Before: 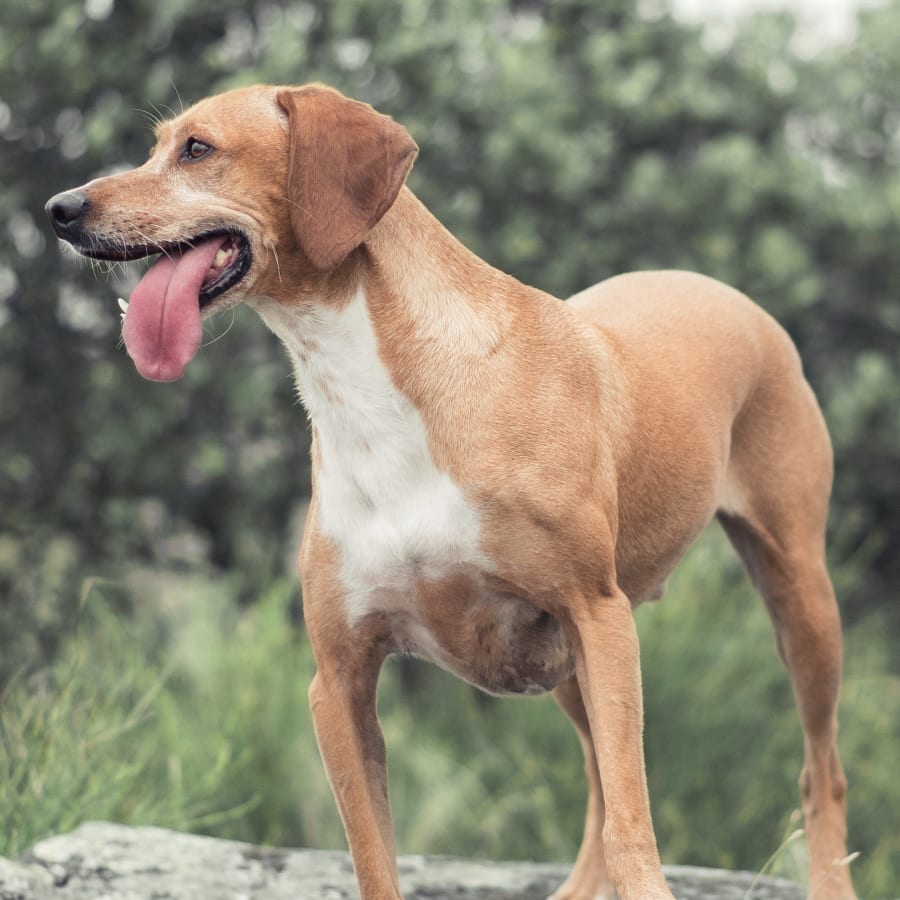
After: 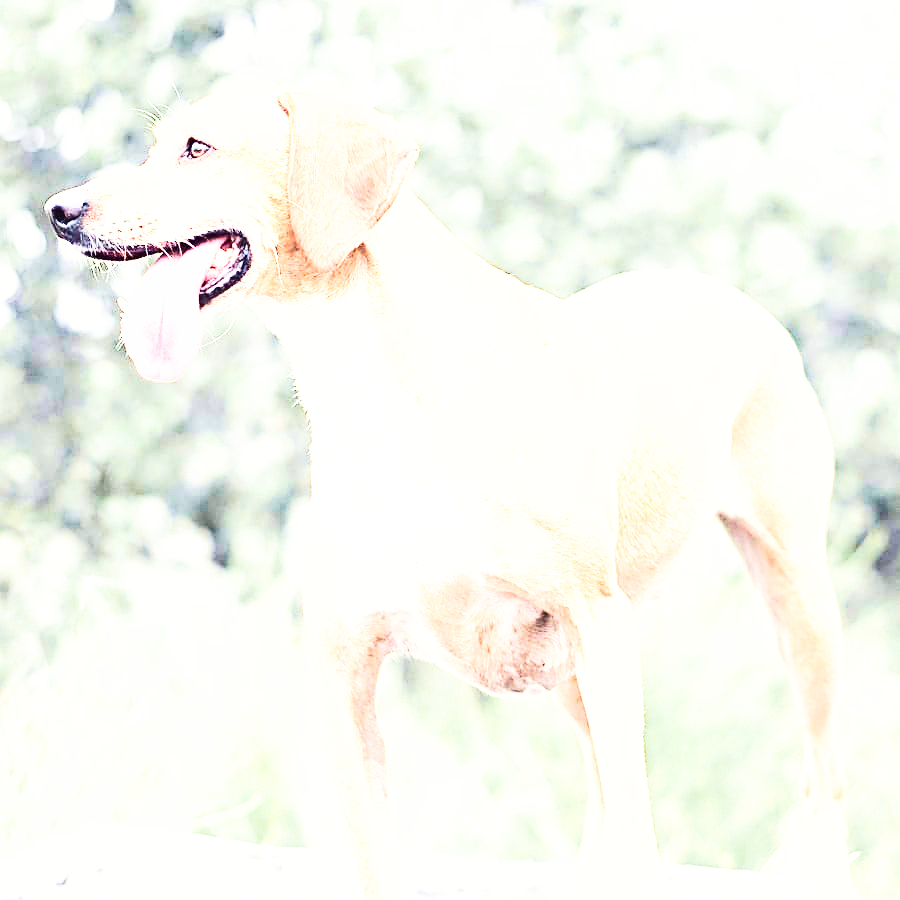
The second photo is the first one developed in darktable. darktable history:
exposure: black level correction 0, exposure 1.975 EV, compensate exposure bias true, compensate highlight preservation false
sharpen: amount 0.575
white balance: red 1, blue 1
contrast brightness saturation: contrast 0.28
base curve: curves: ch0 [(0, 0) (0.007, 0.004) (0.027, 0.03) (0.046, 0.07) (0.207, 0.54) (0.442, 0.872) (0.673, 0.972) (1, 1)], preserve colors none
velvia: strength 45%
fill light: on, module defaults
